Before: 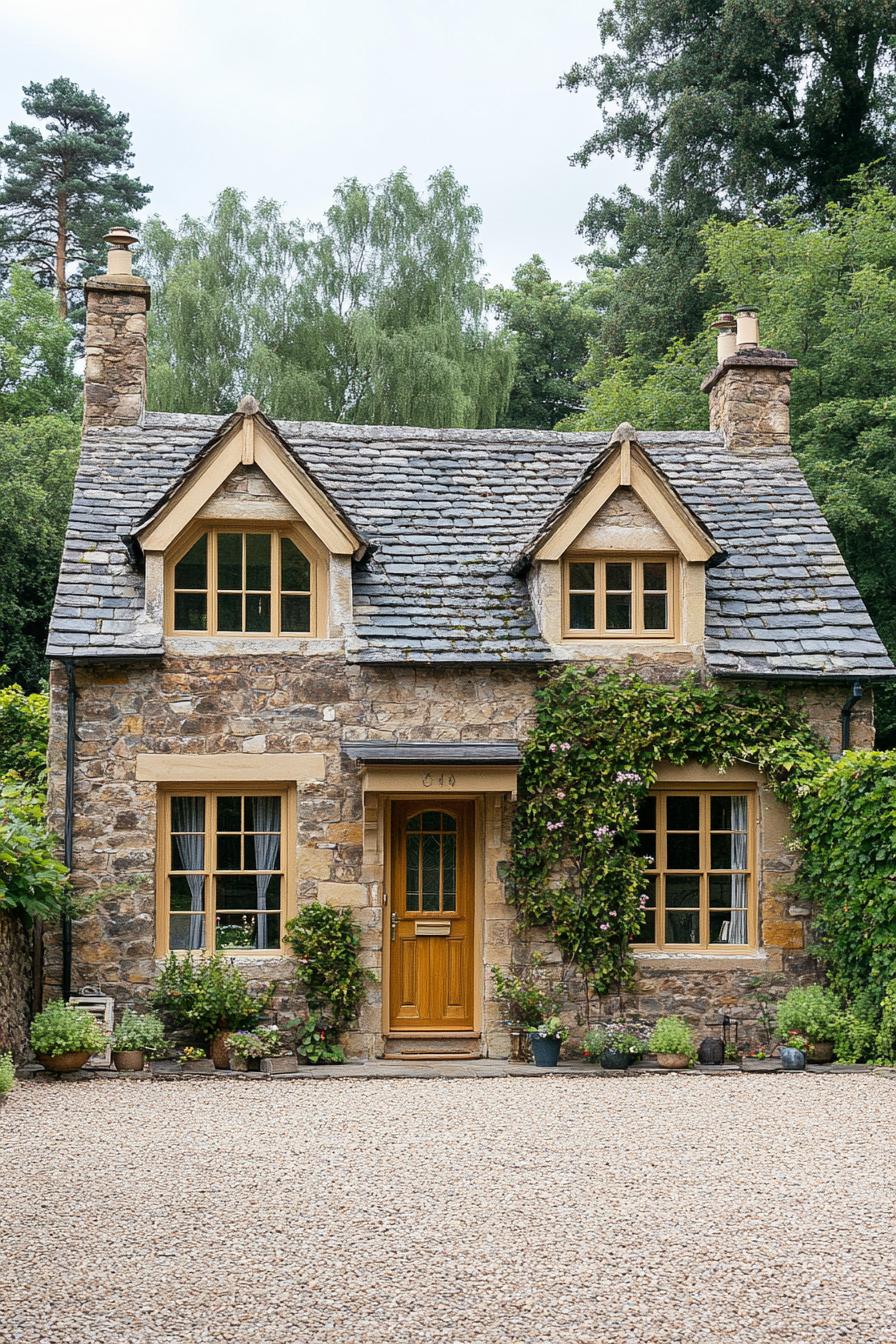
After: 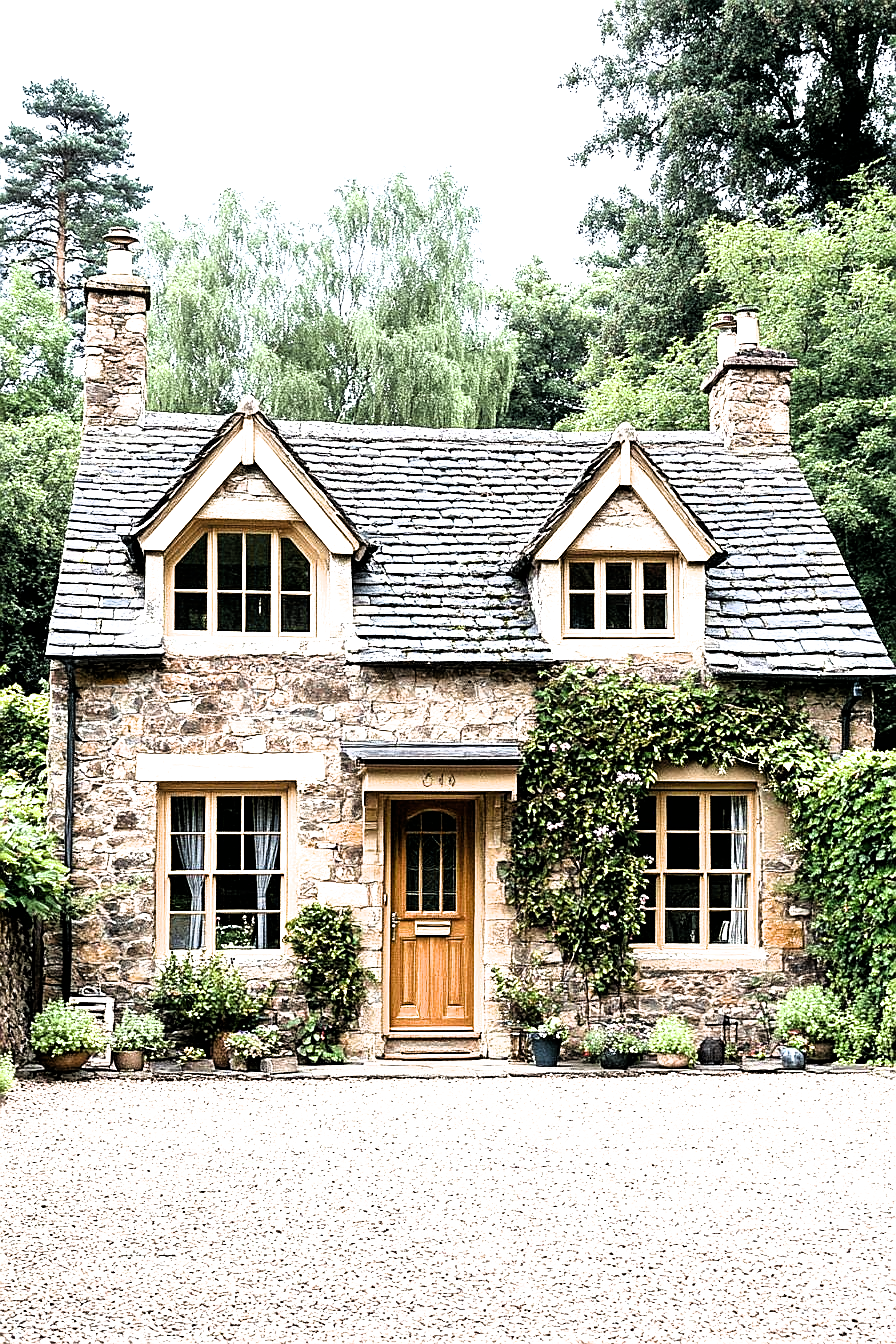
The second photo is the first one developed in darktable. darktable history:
filmic rgb: black relative exposure -8.31 EV, white relative exposure 2.22 EV, hardness 7.13, latitude 85.51%, contrast 1.686, highlights saturation mix -3.61%, shadows ↔ highlights balance -2.35%
exposure: black level correction 0, exposure 0.894 EV, compensate highlight preservation false
sharpen: on, module defaults
